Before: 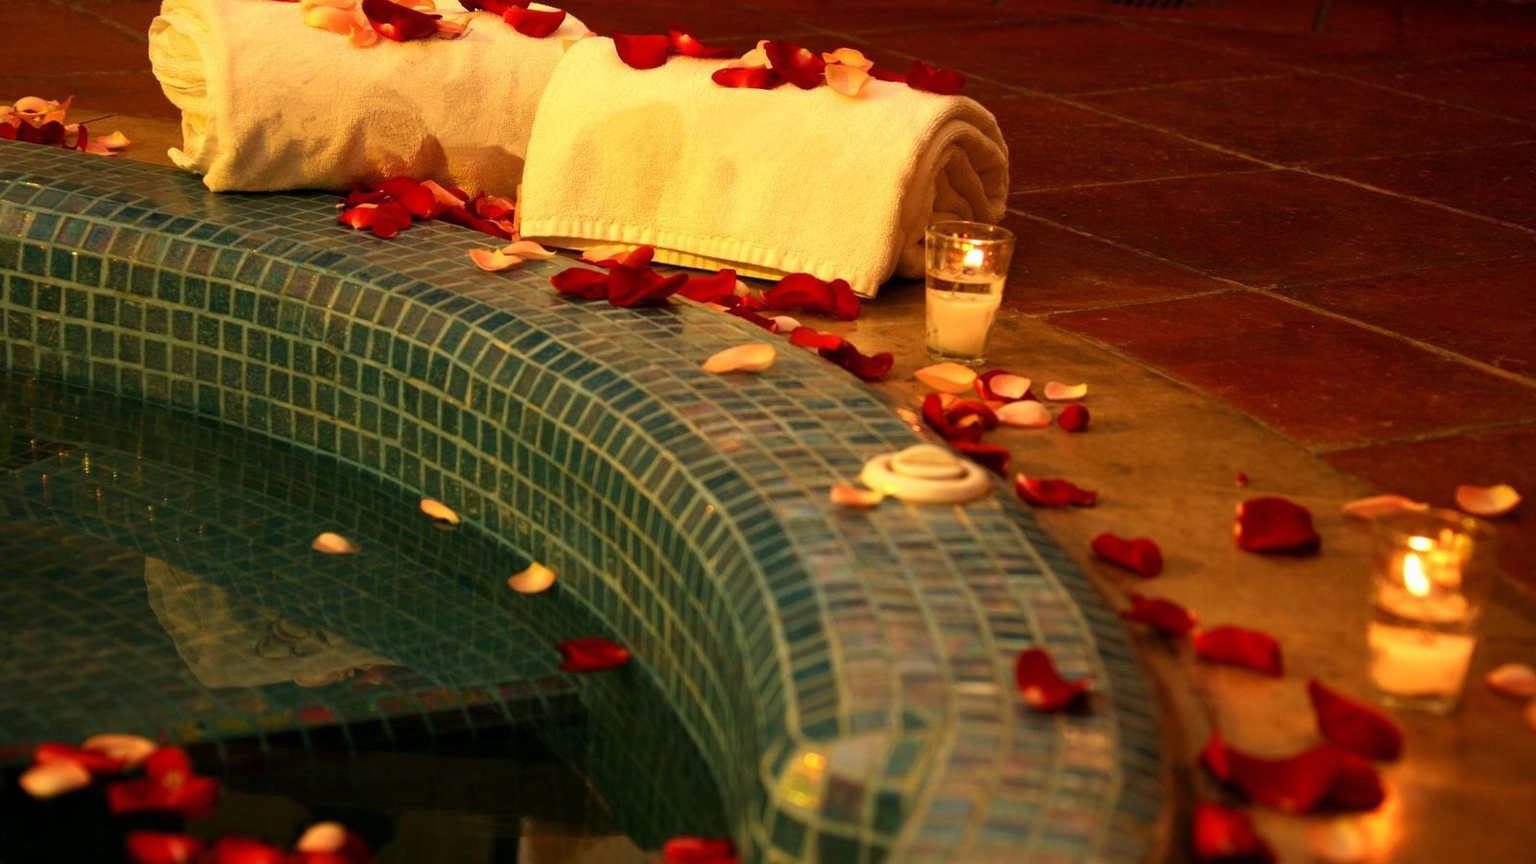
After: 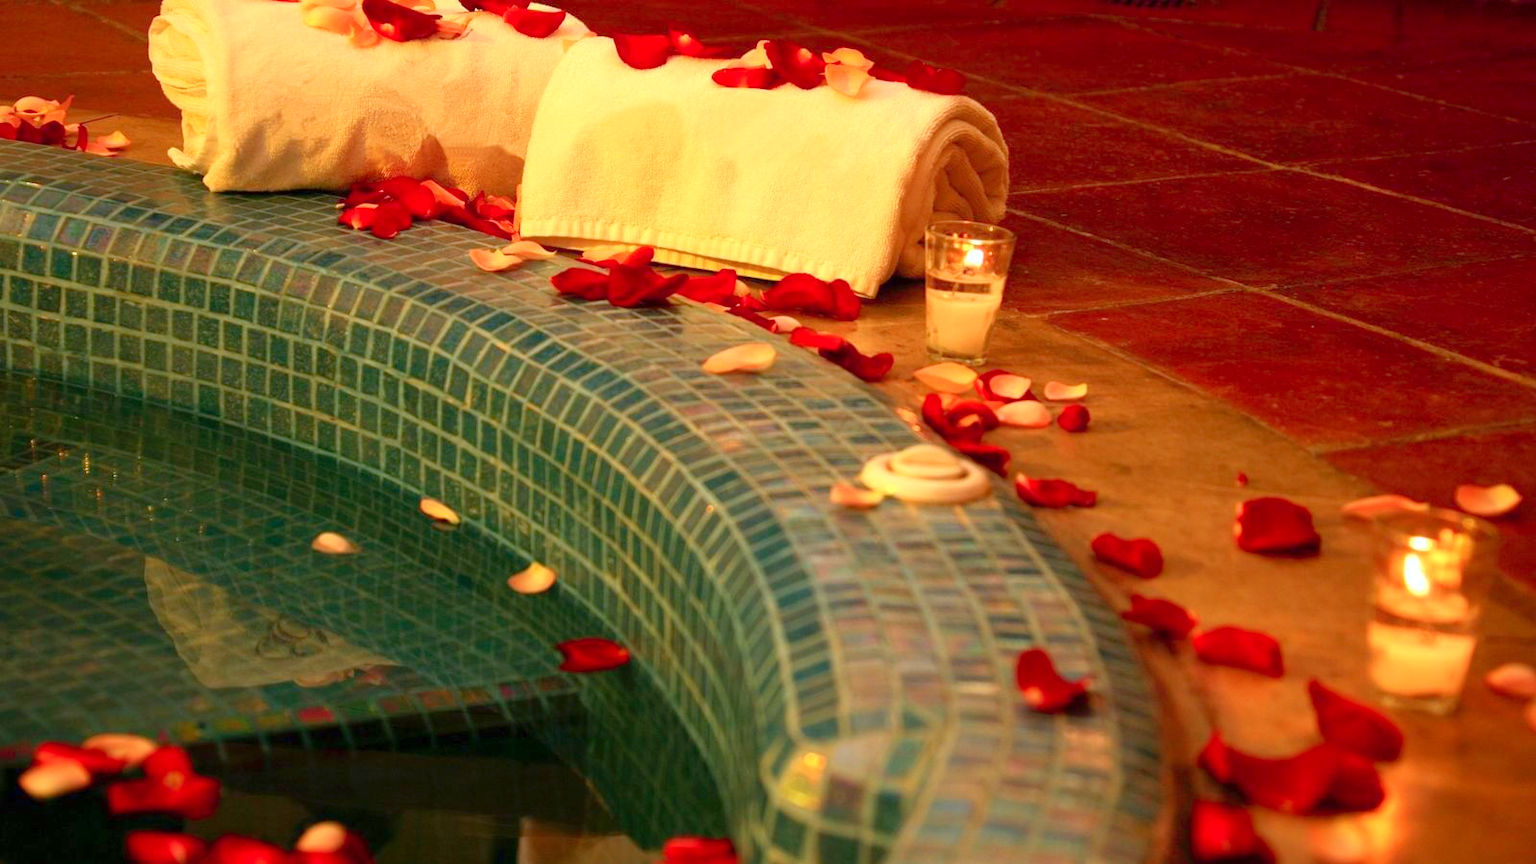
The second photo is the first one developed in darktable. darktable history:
levels: levels [0, 0.43, 0.984]
color calibration: illuminant as shot in camera, x 0.358, y 0.373, temperature 4628.91 K
